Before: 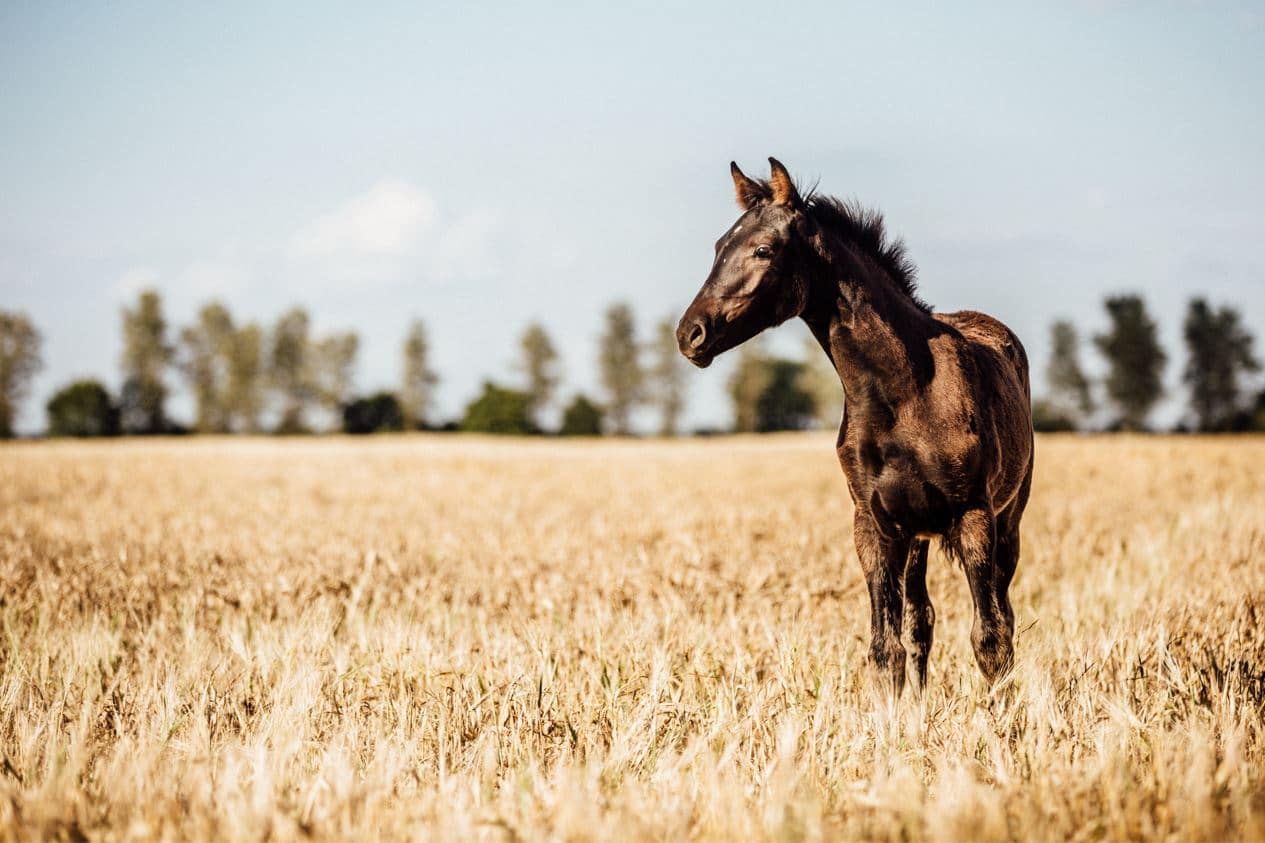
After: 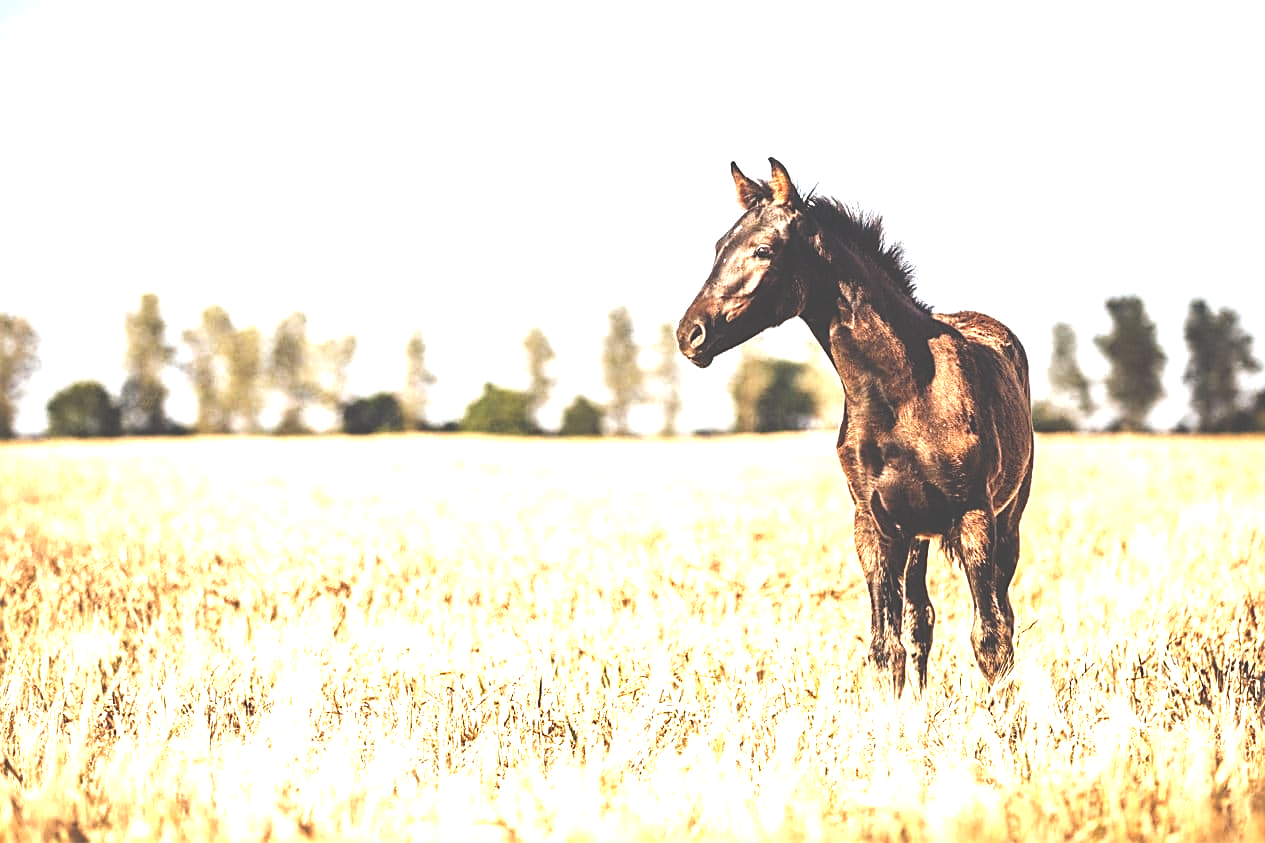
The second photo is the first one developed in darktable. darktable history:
exposure: black level correction -0.023, exposure 1.397 EV, compensate highlight preservation false
sharpen: on, module defaults
color balance rgb: saturation formula JzAzBz (2021)
